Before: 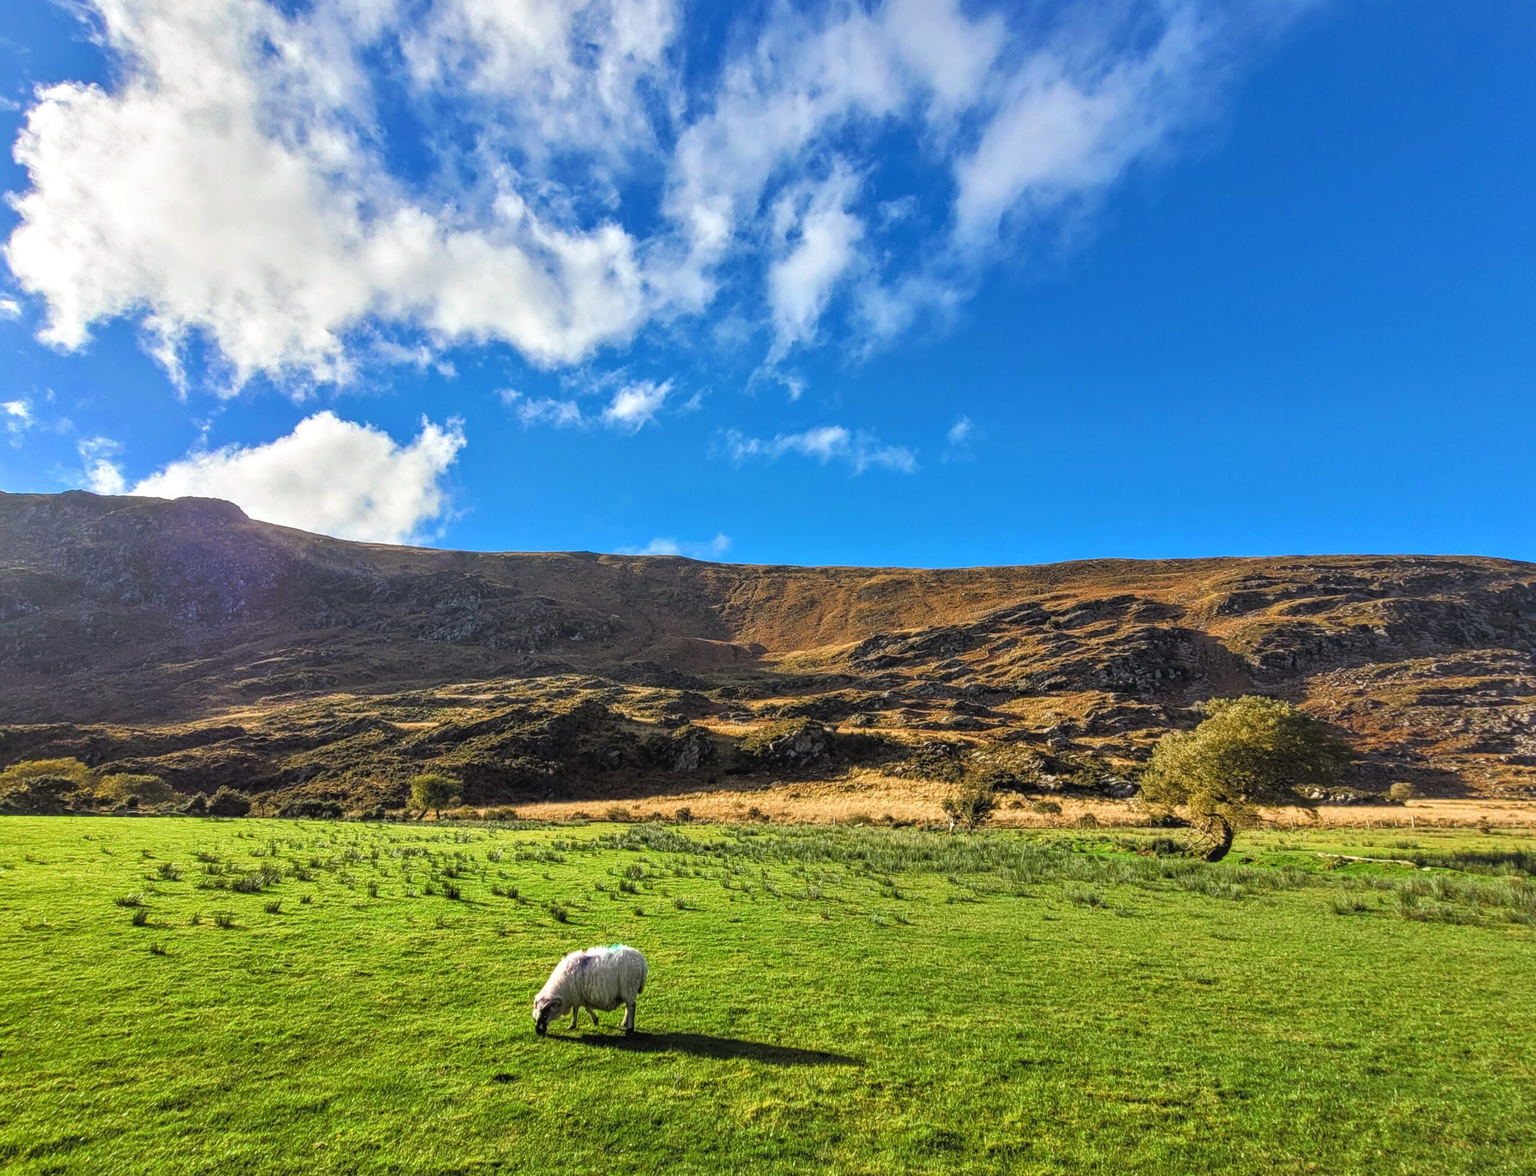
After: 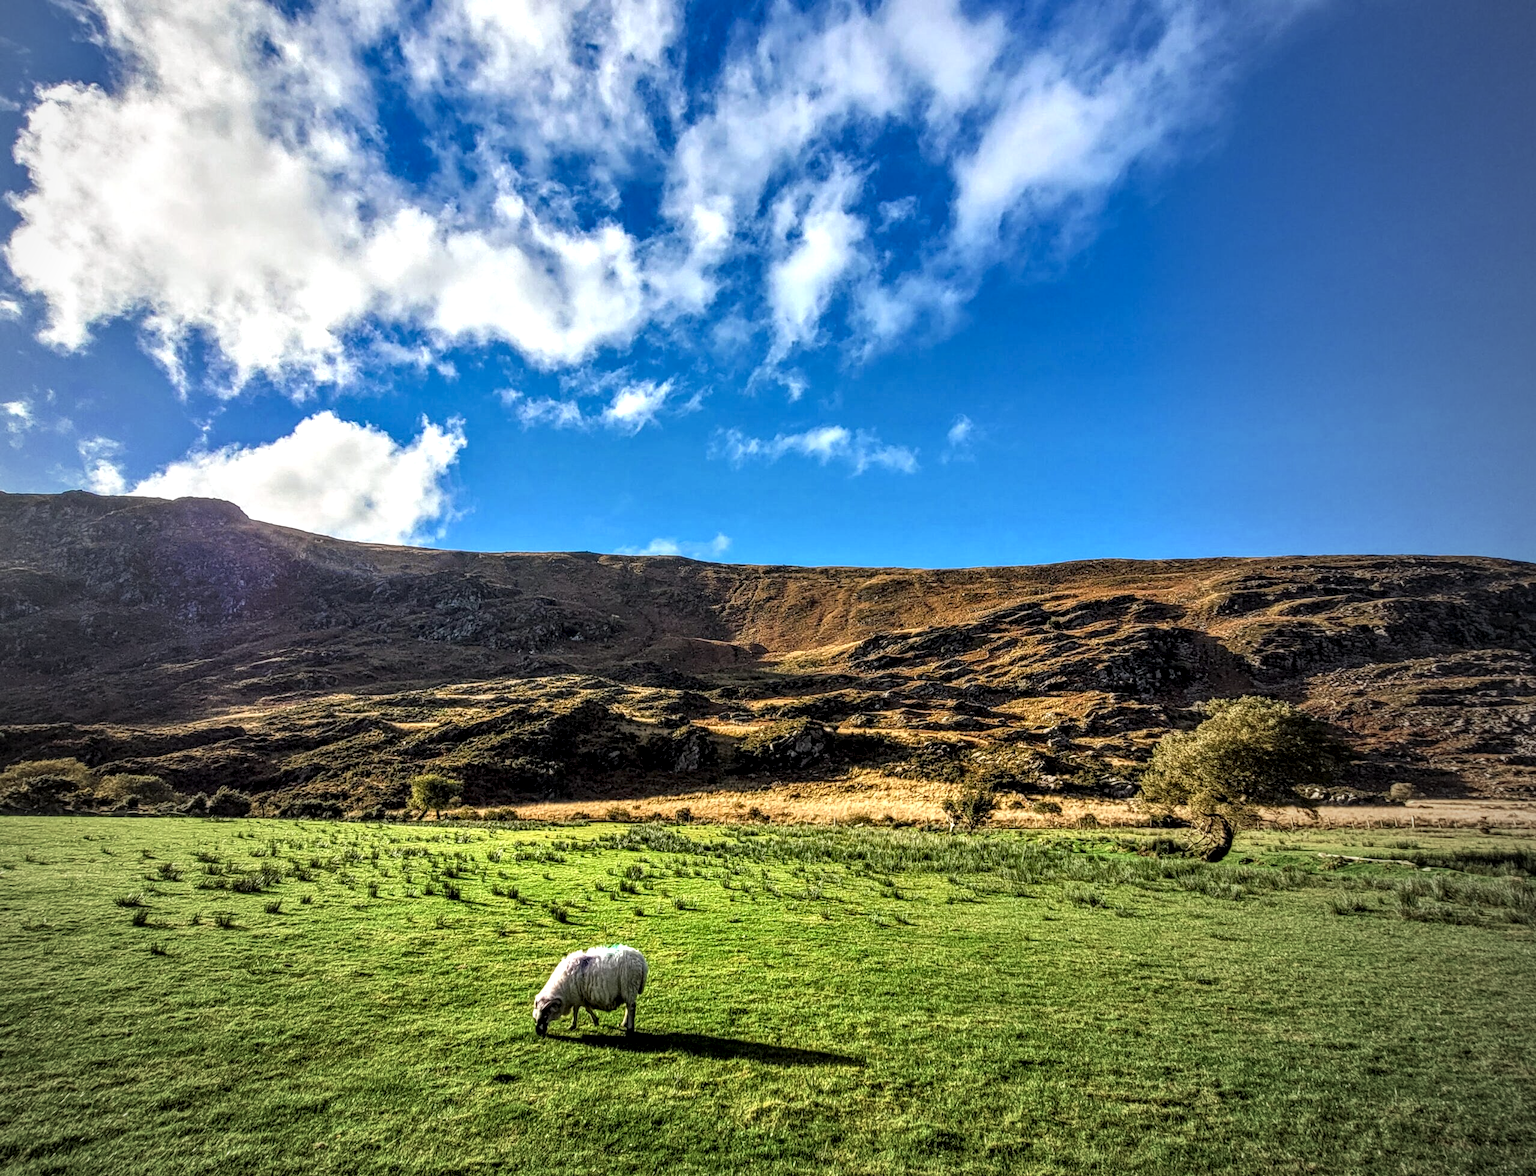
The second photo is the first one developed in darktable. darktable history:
local contrast: highlights 65%, shadows 54%, detail 169%, midtone range 0.514
vignetting: fall-off start 72.14%, fall-off radius 108.07%, brightness -0.713, saturation -0.488, center (-0.054, -0.359), width/height ratio 0.729
